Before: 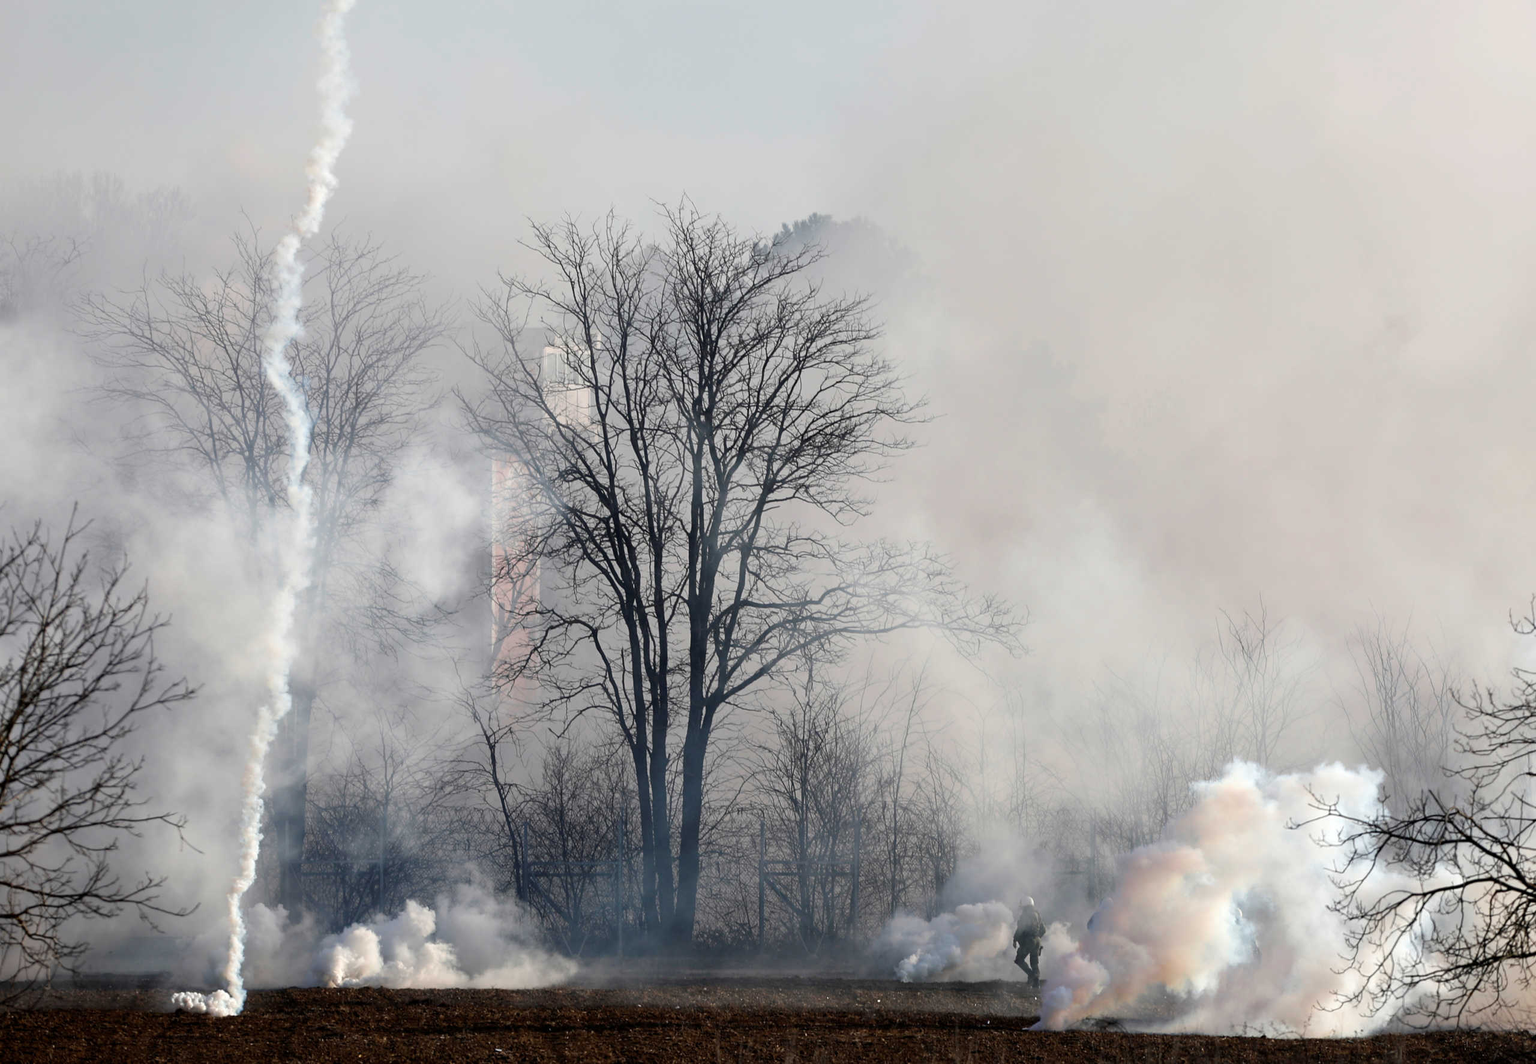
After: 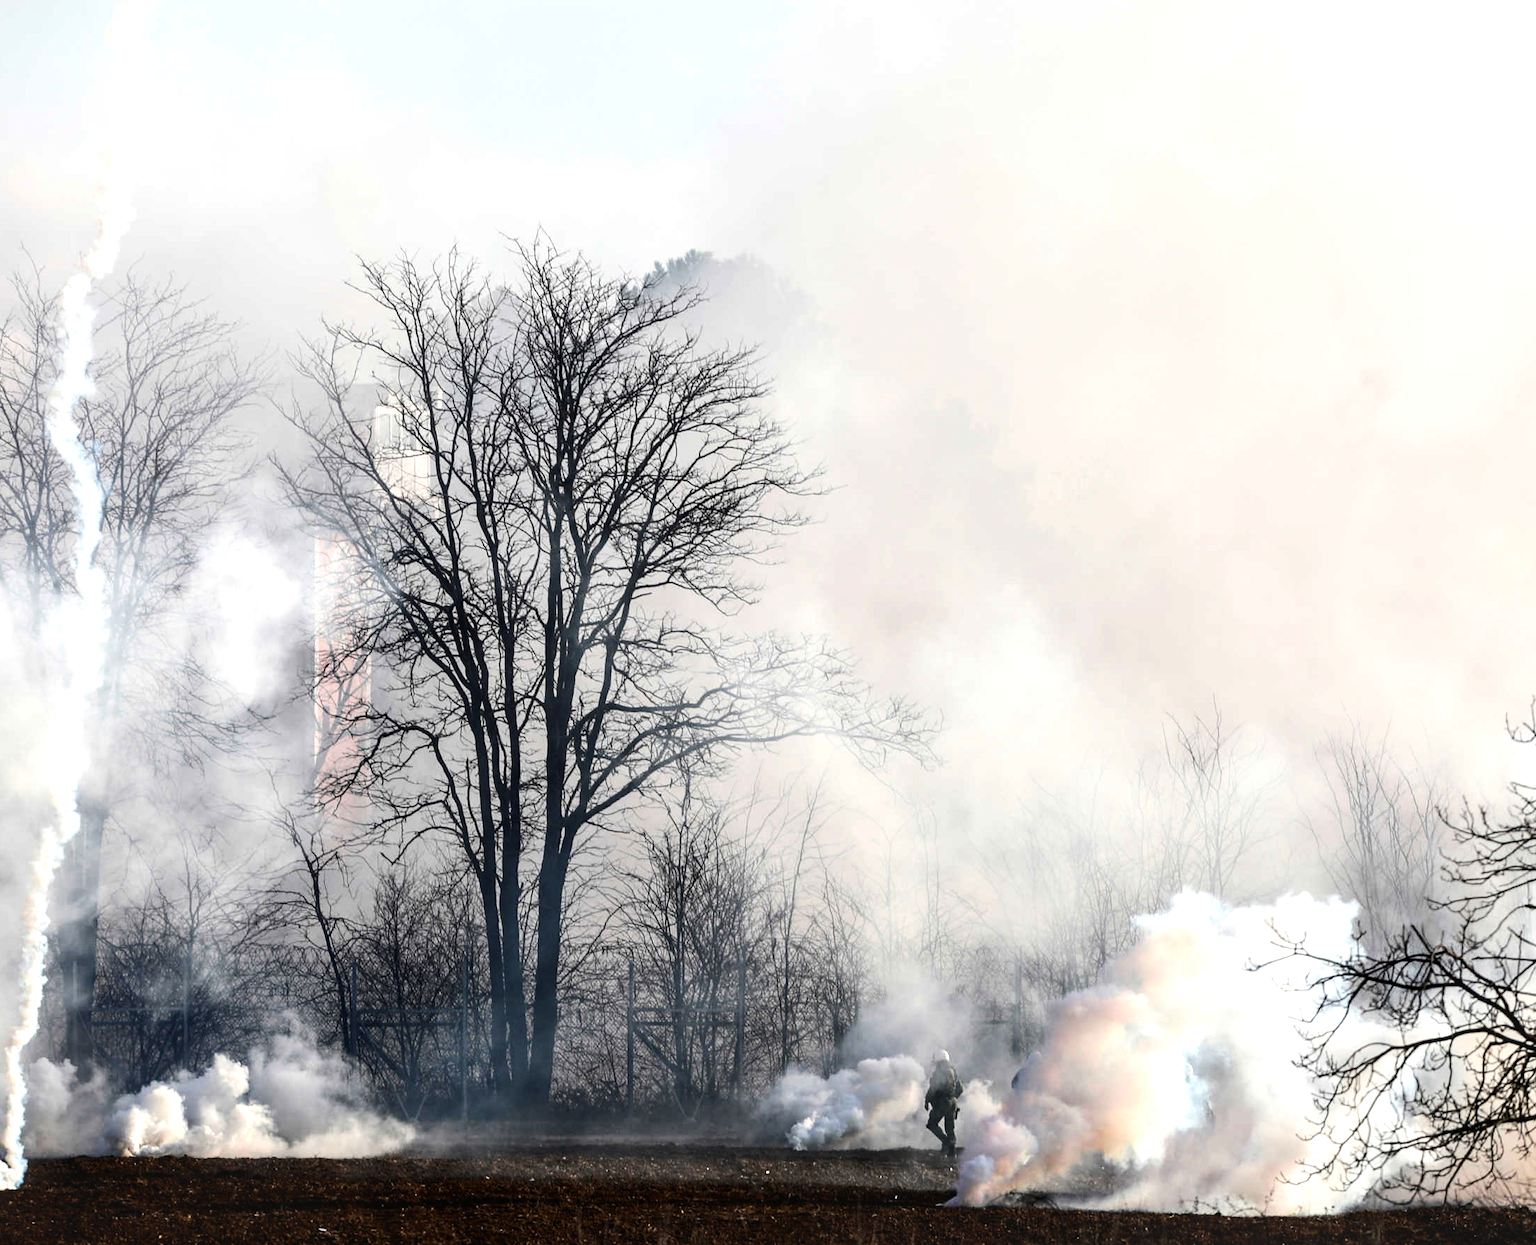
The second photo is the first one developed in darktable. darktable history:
crop and rotate: left 14.532%
contrast brightness saturation: contrast 0.155, brightness -0.006, saturation 0.095
local contrast: on, module defaults
tone equalizer: -8 EV -0.774 EV, -7 EV -0.724 EV, -6 EV -0.586 EV, -5 EV -0.385 EV, -3 EV 0.401 EV, -2 EV 0.6 EV, -1 EV 0.695 EV, +0 EV 0.728 EV, edges refinement/feathering 500, mask exposure compensation -1.57 EV, preserve details no
